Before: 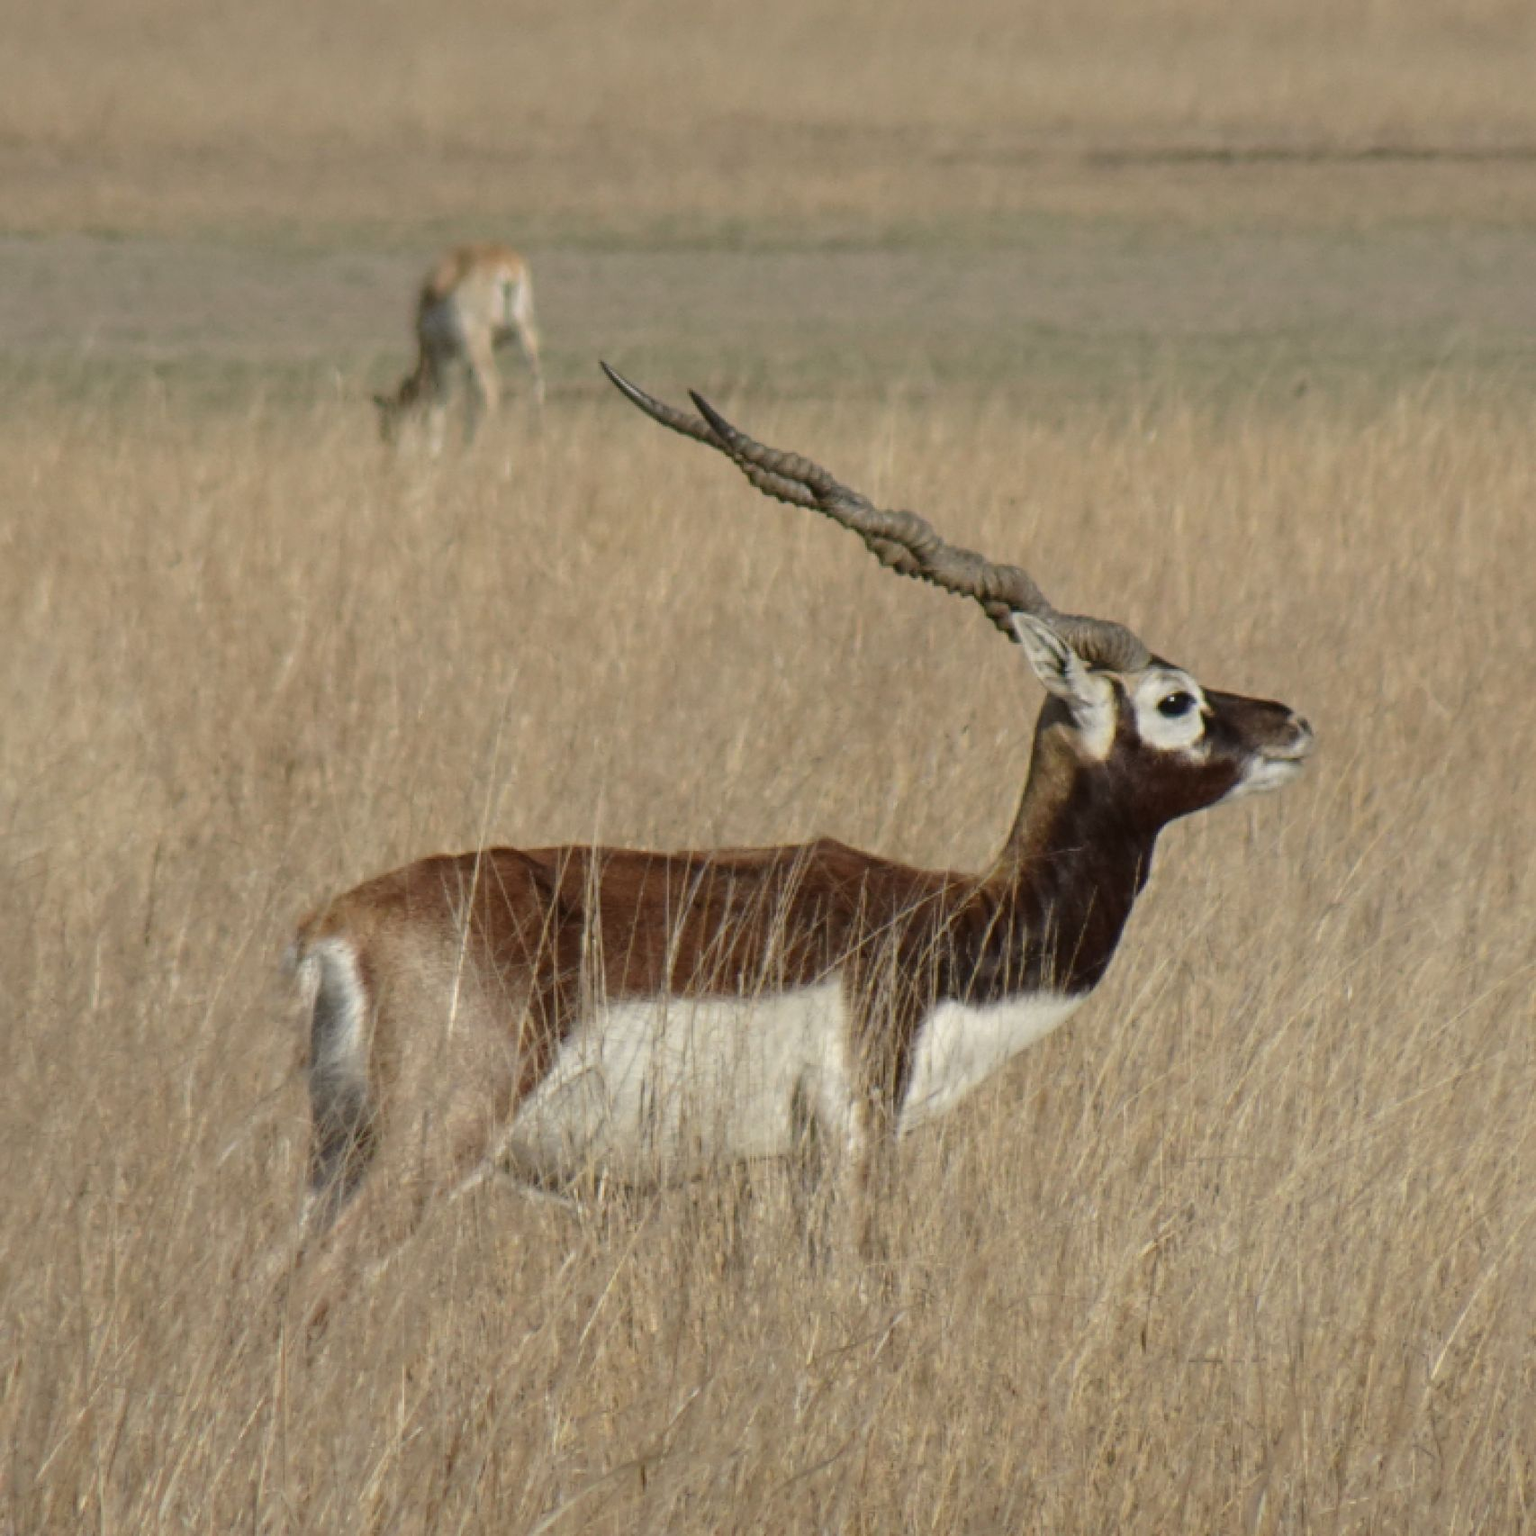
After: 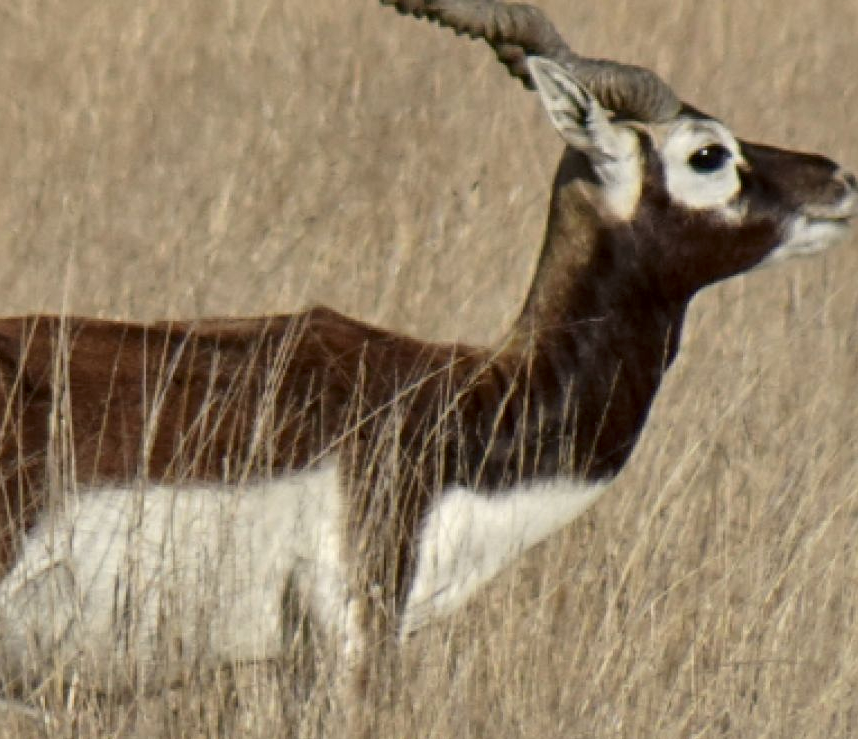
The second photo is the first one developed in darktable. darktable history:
crop: left 35.03%, top 36.625%, right 14.663%, bottom 20.057%
local contrast: mode bilateral grid, contrast 25, coarseness 60, detail 151%, midtone range 0.2
